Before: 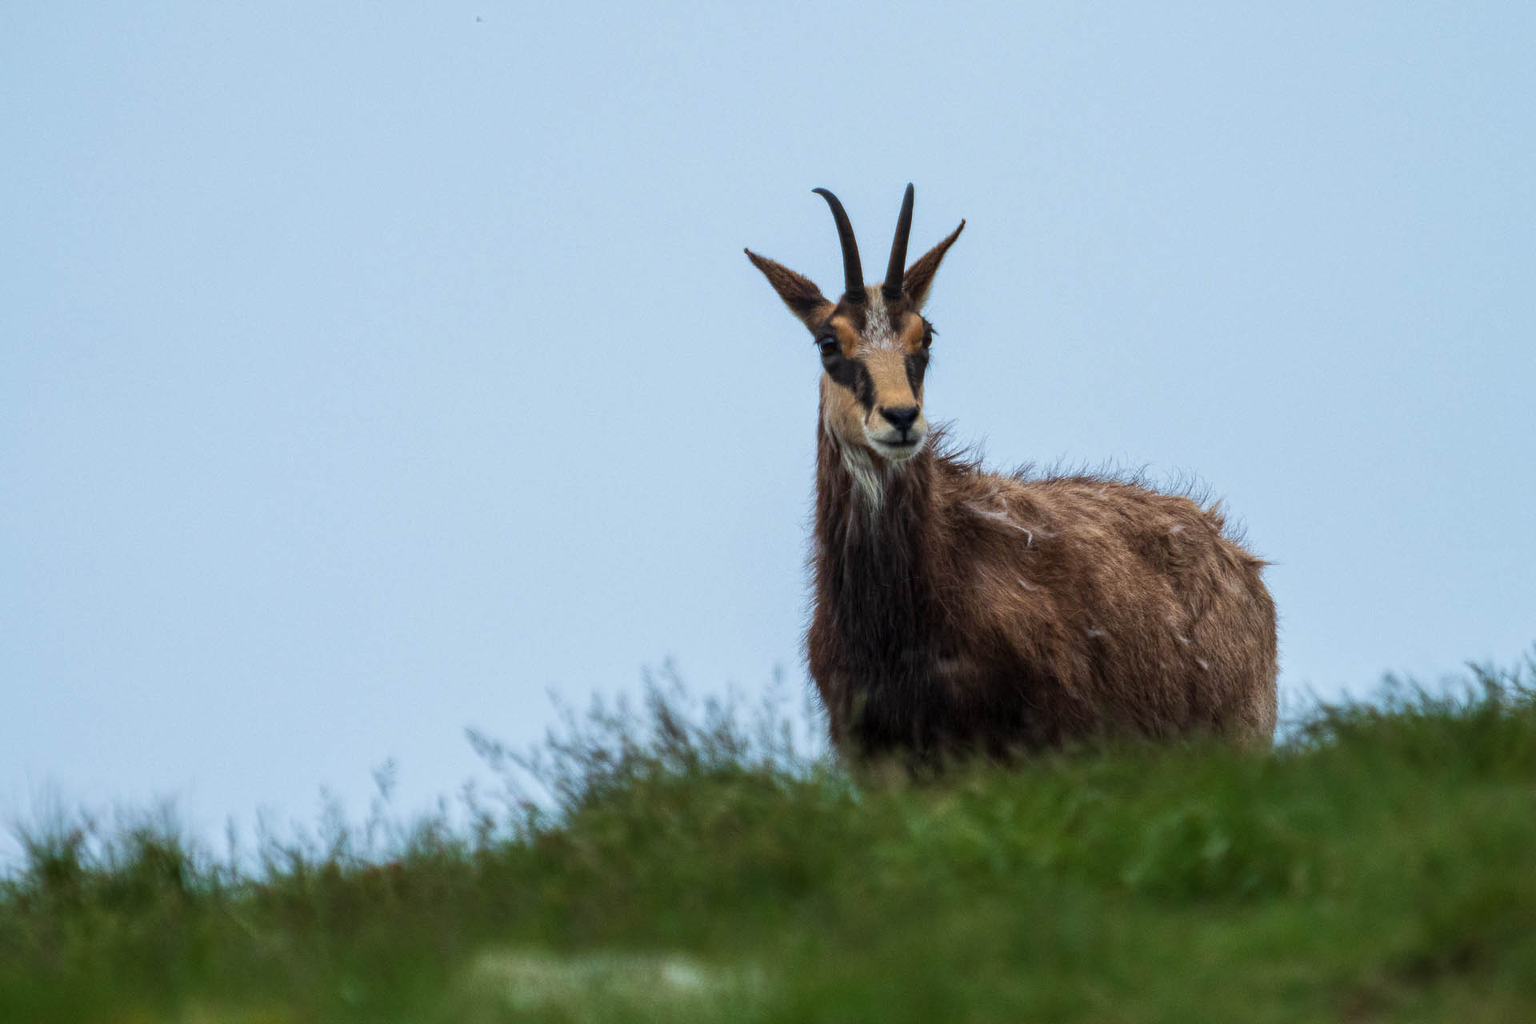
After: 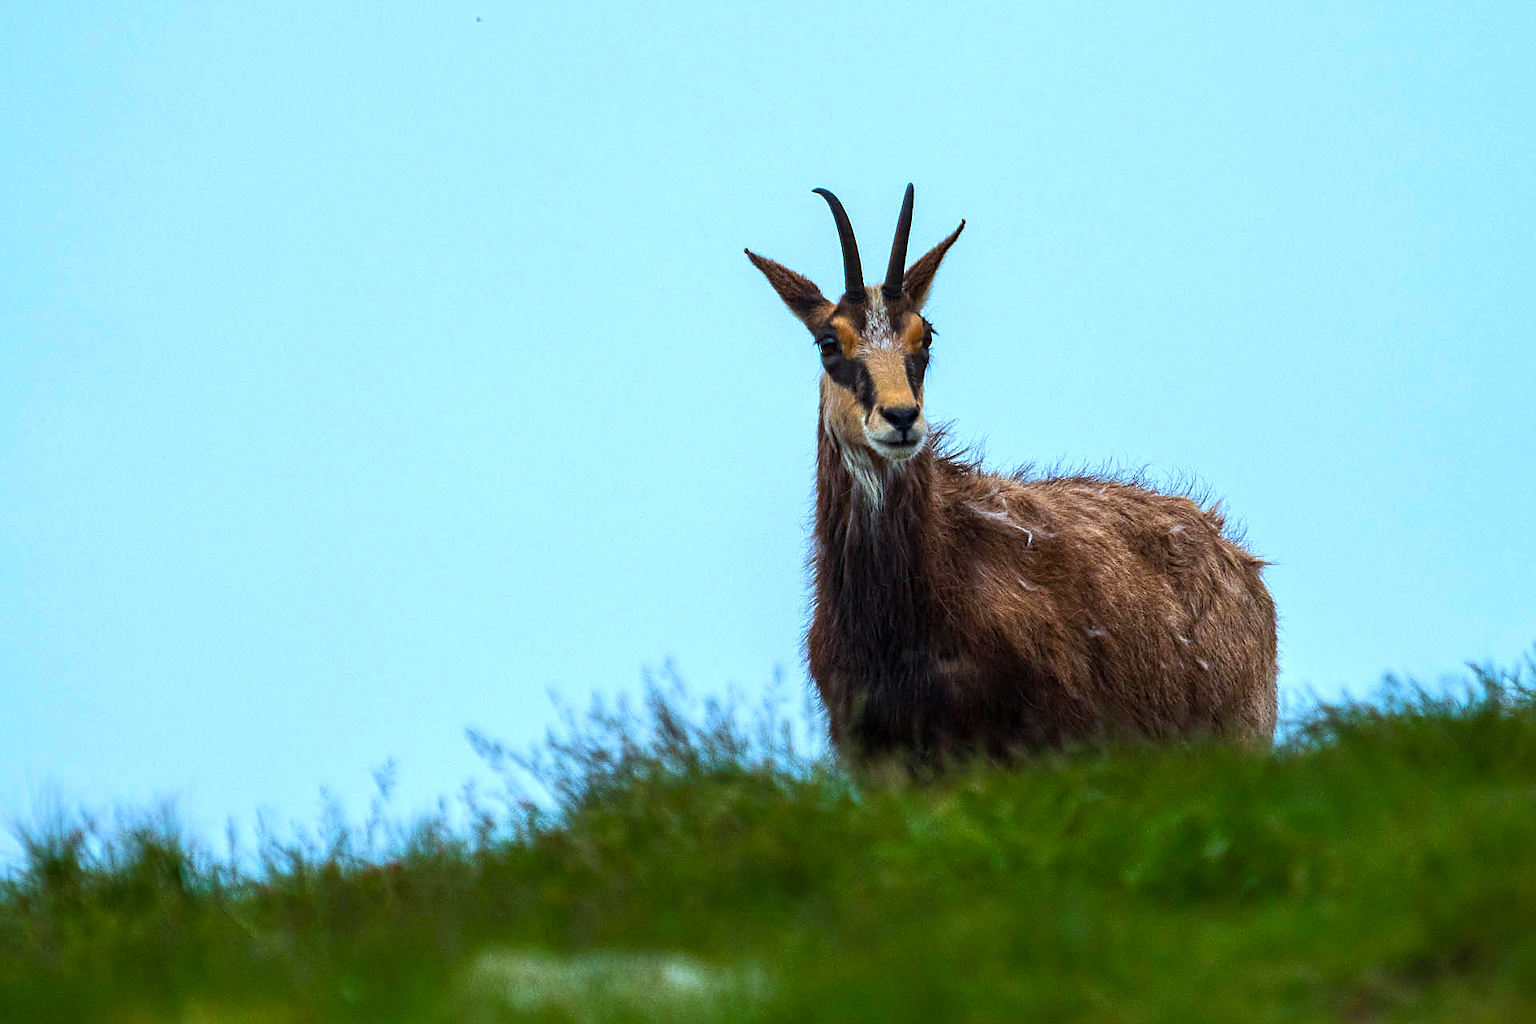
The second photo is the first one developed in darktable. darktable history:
sharpen: amount 0.734
color correction: highlights a* -3.74, highlights b* -11.02
color balance rgb: linear chroma grading › global chroma 15.011%, perceptual saturation grading › global saturation 25.353%, perceptual brilliance grading › highlights 11.276%
